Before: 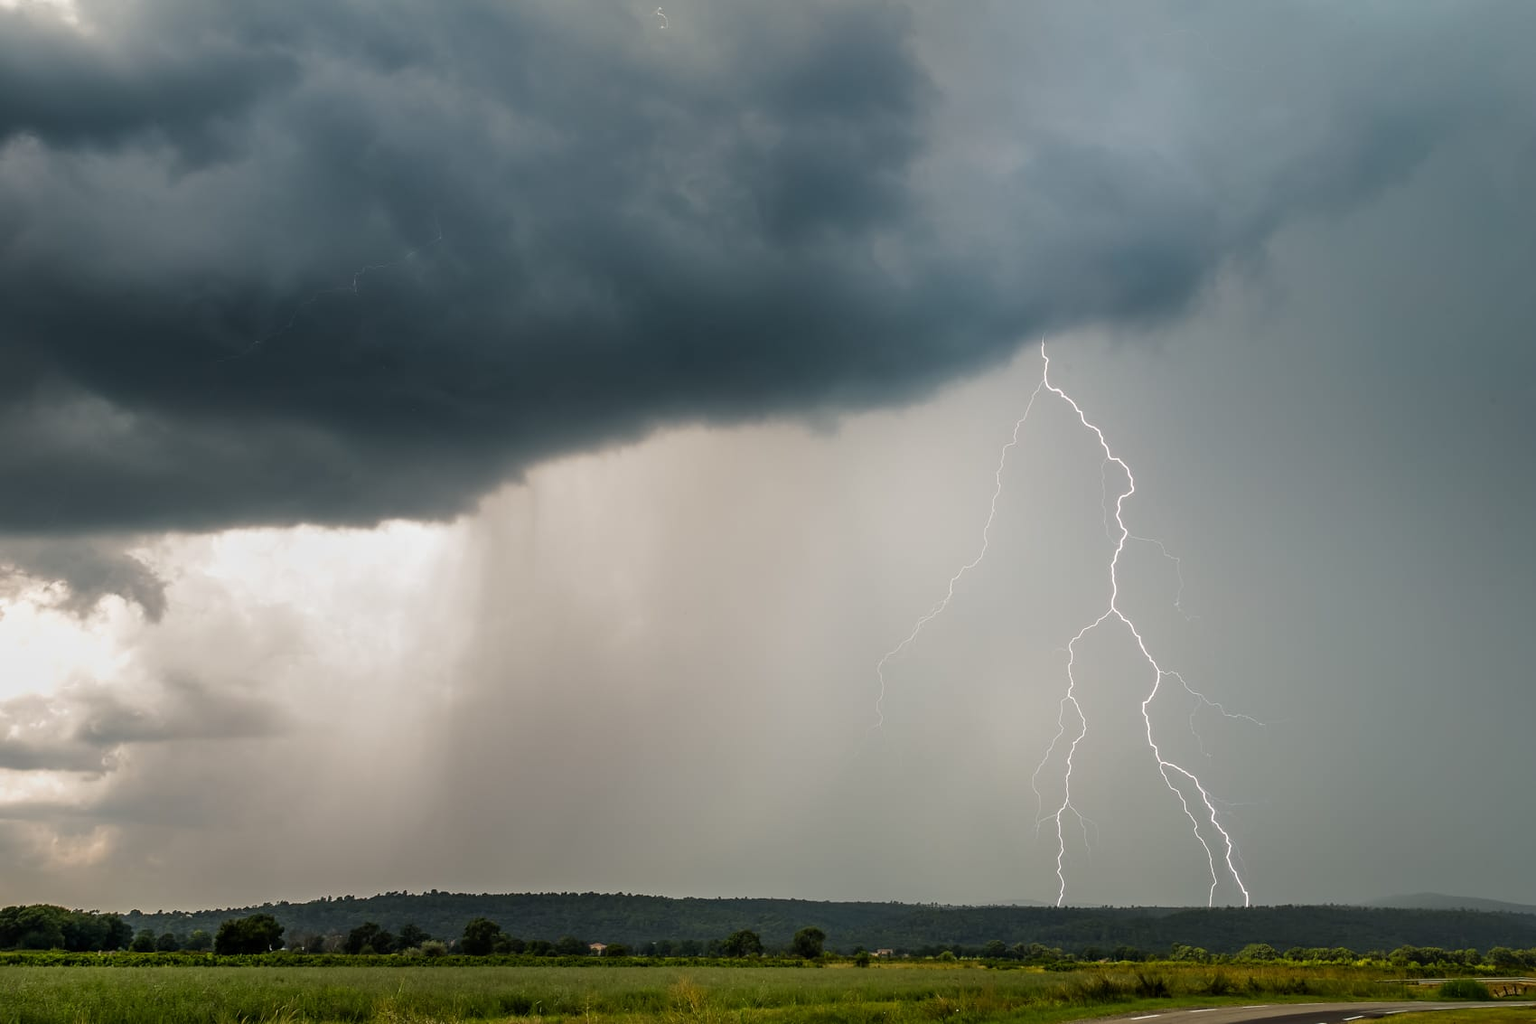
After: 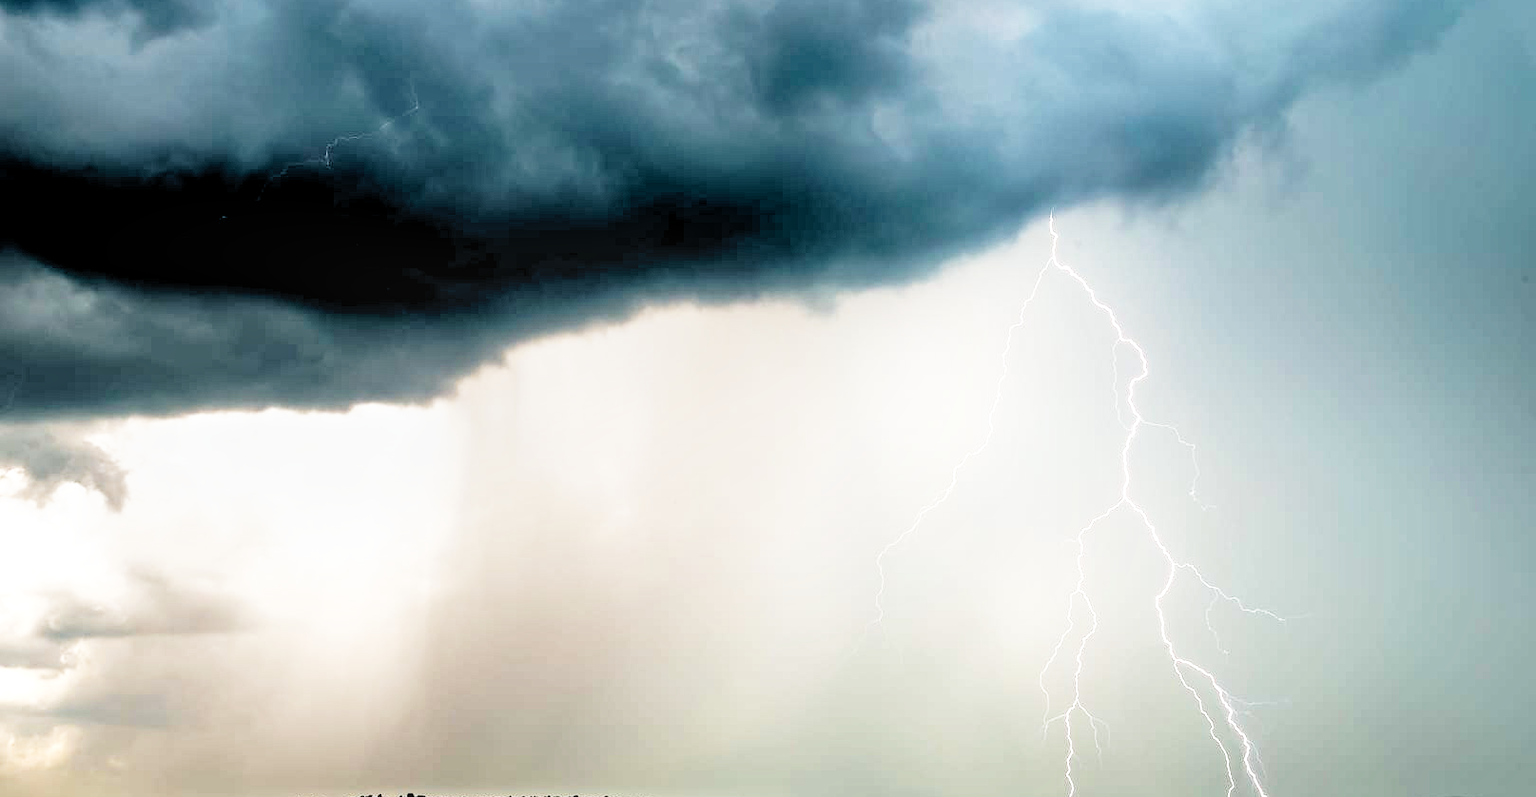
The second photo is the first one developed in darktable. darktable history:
local contrast: on, module defaults
crop and rotate: left 2.991%, top 13.302%, right 1.981%, bottom 12.636%
base curve: curves: ch0 [(0, 0) (0.012, 0.01) (0.073, 0.168) (0.31, 0.711) (0.645, 0.957) (1, 1)], preserve colors none
haze removal: strength 0.29, distance 0.25, compatibility mode true, adaptive false
rgb levels: levels [[0.029, 0.461, 0.922], [0, 0.5, 1], [0, 0.5, 1]]
velvia: strength 17%
